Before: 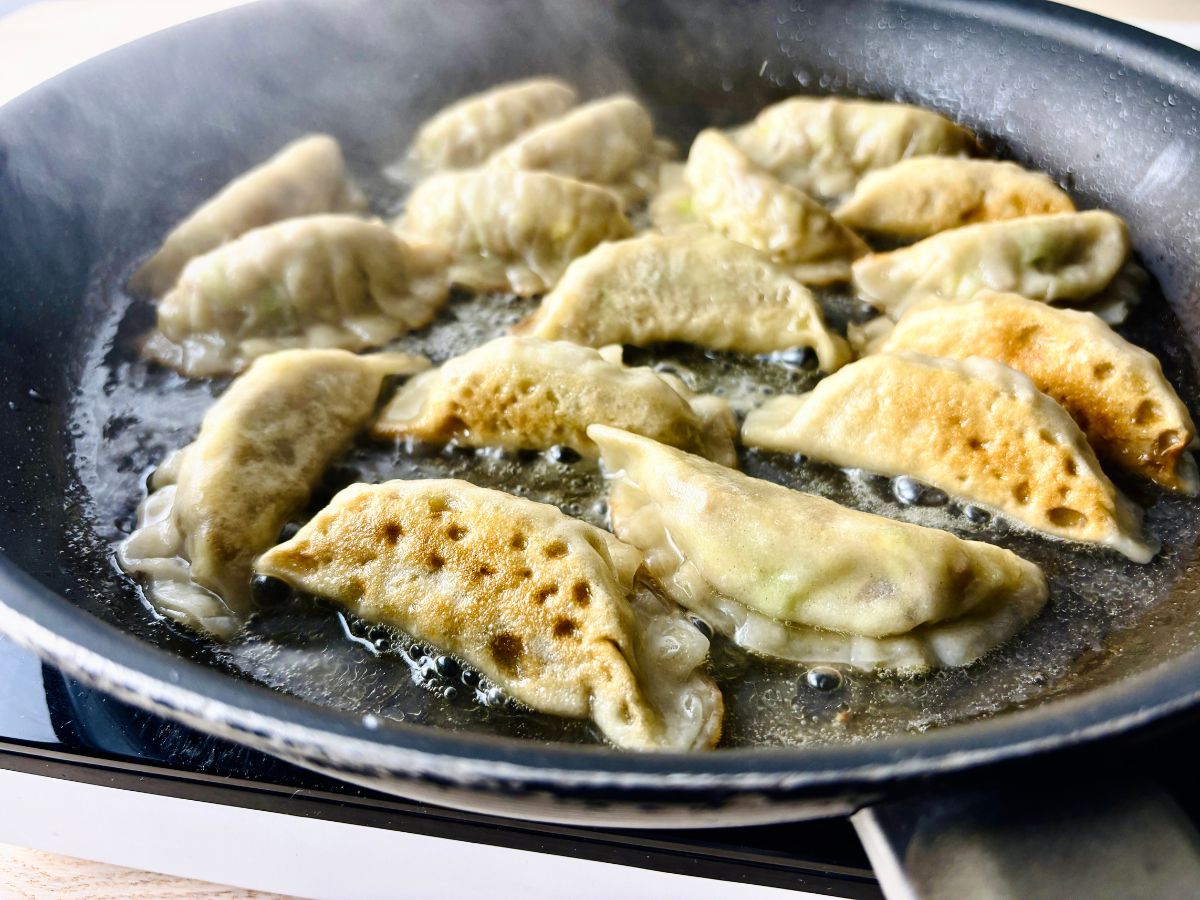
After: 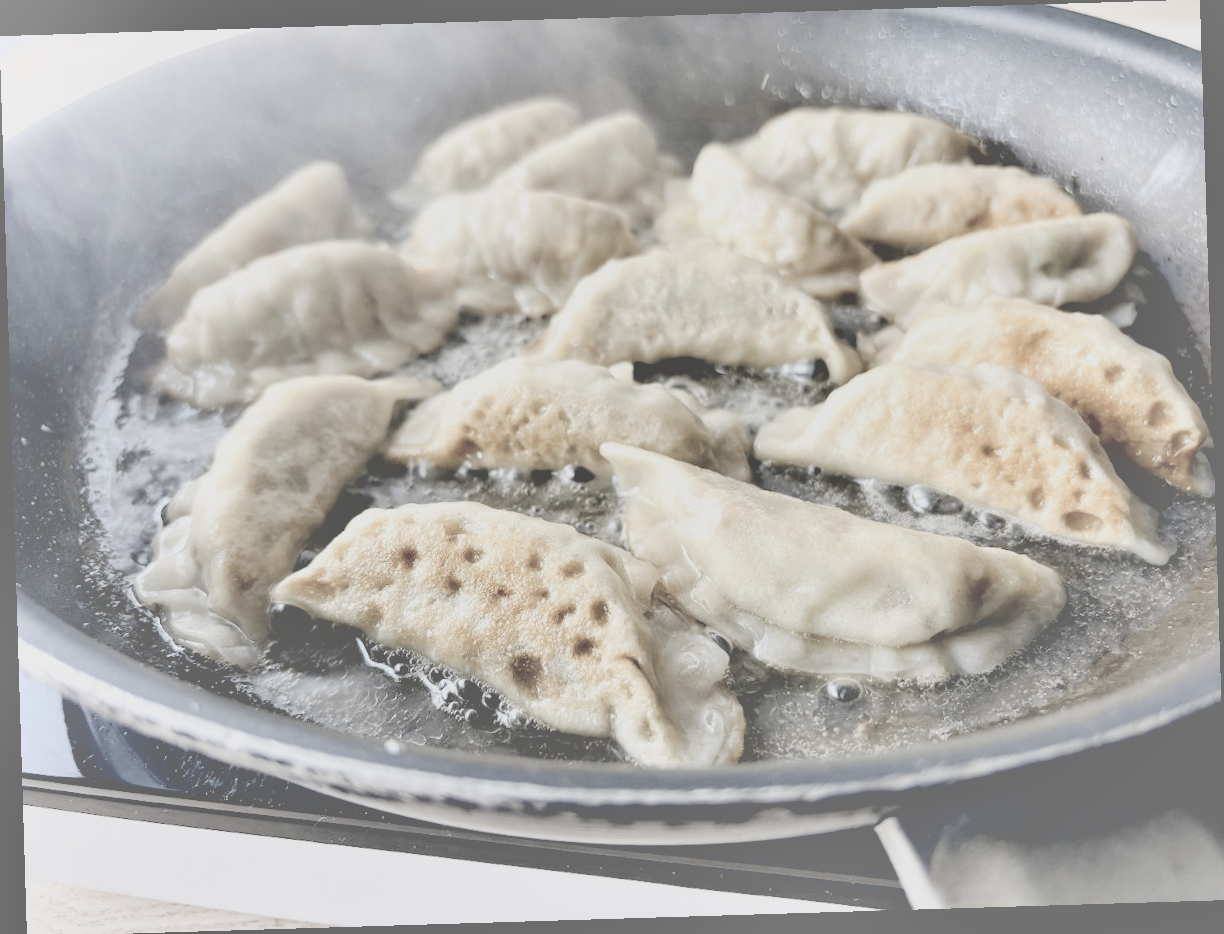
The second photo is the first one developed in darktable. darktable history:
exposure: black level correction 0.01, exposure 0.011 EV, compensate highlight preservation false
color zones: curves: ch0 [(0, 0.363) (0.128, 0.373) (0.25, 0.5) (0.402, 0.407) (0.521, 0.525) (0.63, 0.559) (0.729, 0.662) (0.867, 0.471)]; ch1 [(0, 0.515) (0.136, 0.618) (0.25, 0.5) (0.378, 0) (0.516, 0) (0.622, 0.593) (0.737, 0.819) (0.87, 0.593)]; ch2 [(0, 0.529) (0.128, 0.471) (0.282, 0.451) (0.386, 0.662) (0.516, 0.525) (0.633, 0.554) (0.75, 0.62) (0.875, 0.441)]
crop: top 0.05%, bottom 0.098%
shadows and highlights: soften with gaussian
bloom: size 15%, threshold 97%, strength 7%
rotate and perspective: rotation -1.75°, automatic cropping off
contrast brightness saturation: contrast -0.32, brightness 0.75, saturation -0.78
